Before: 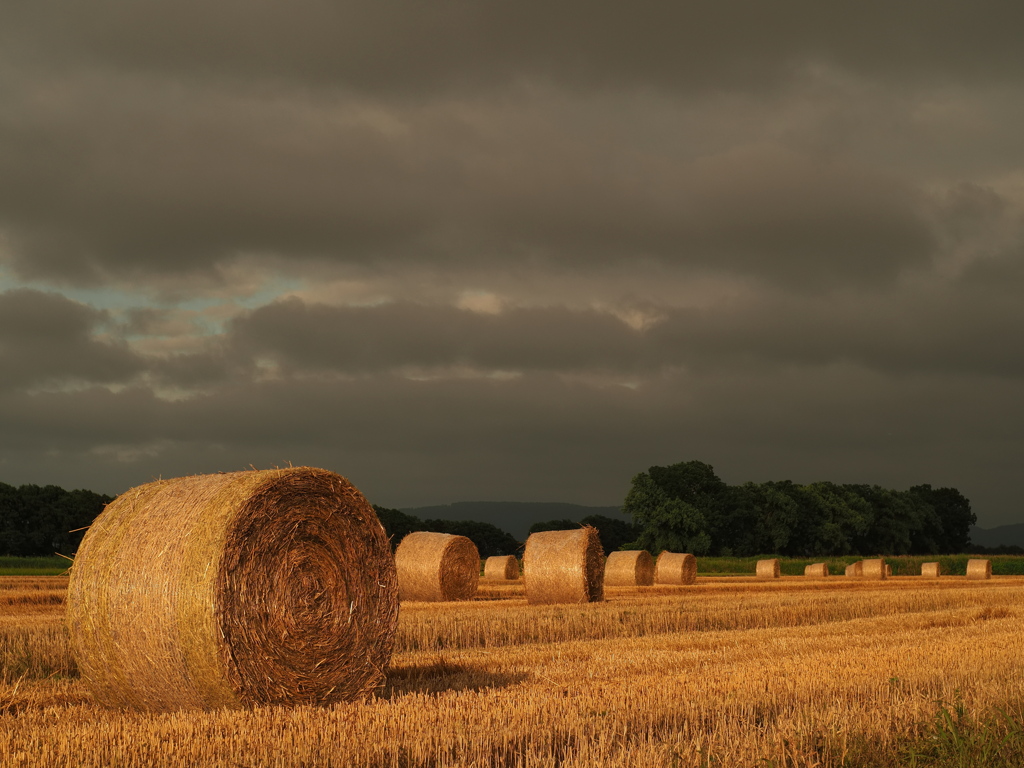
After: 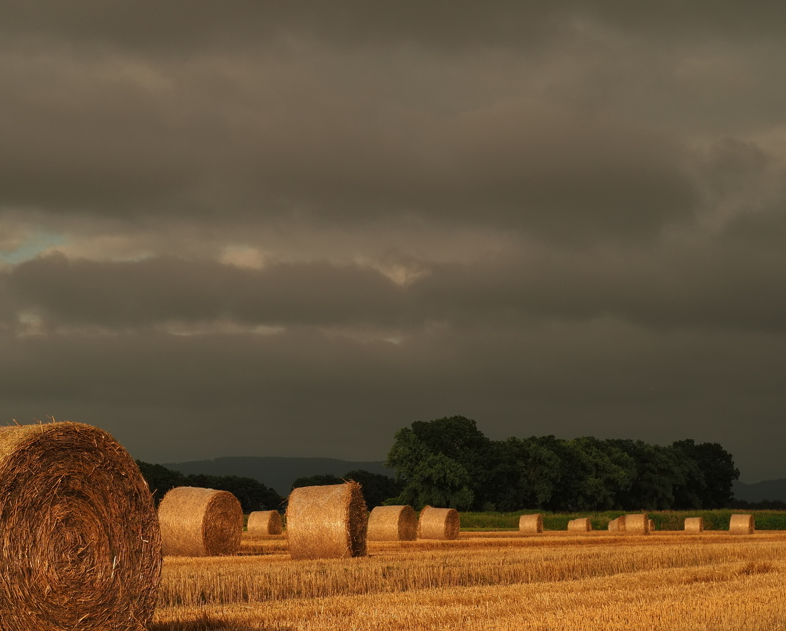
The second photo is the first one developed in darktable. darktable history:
crop: left 23.221%, top 5.921%, bottom 11.807%
